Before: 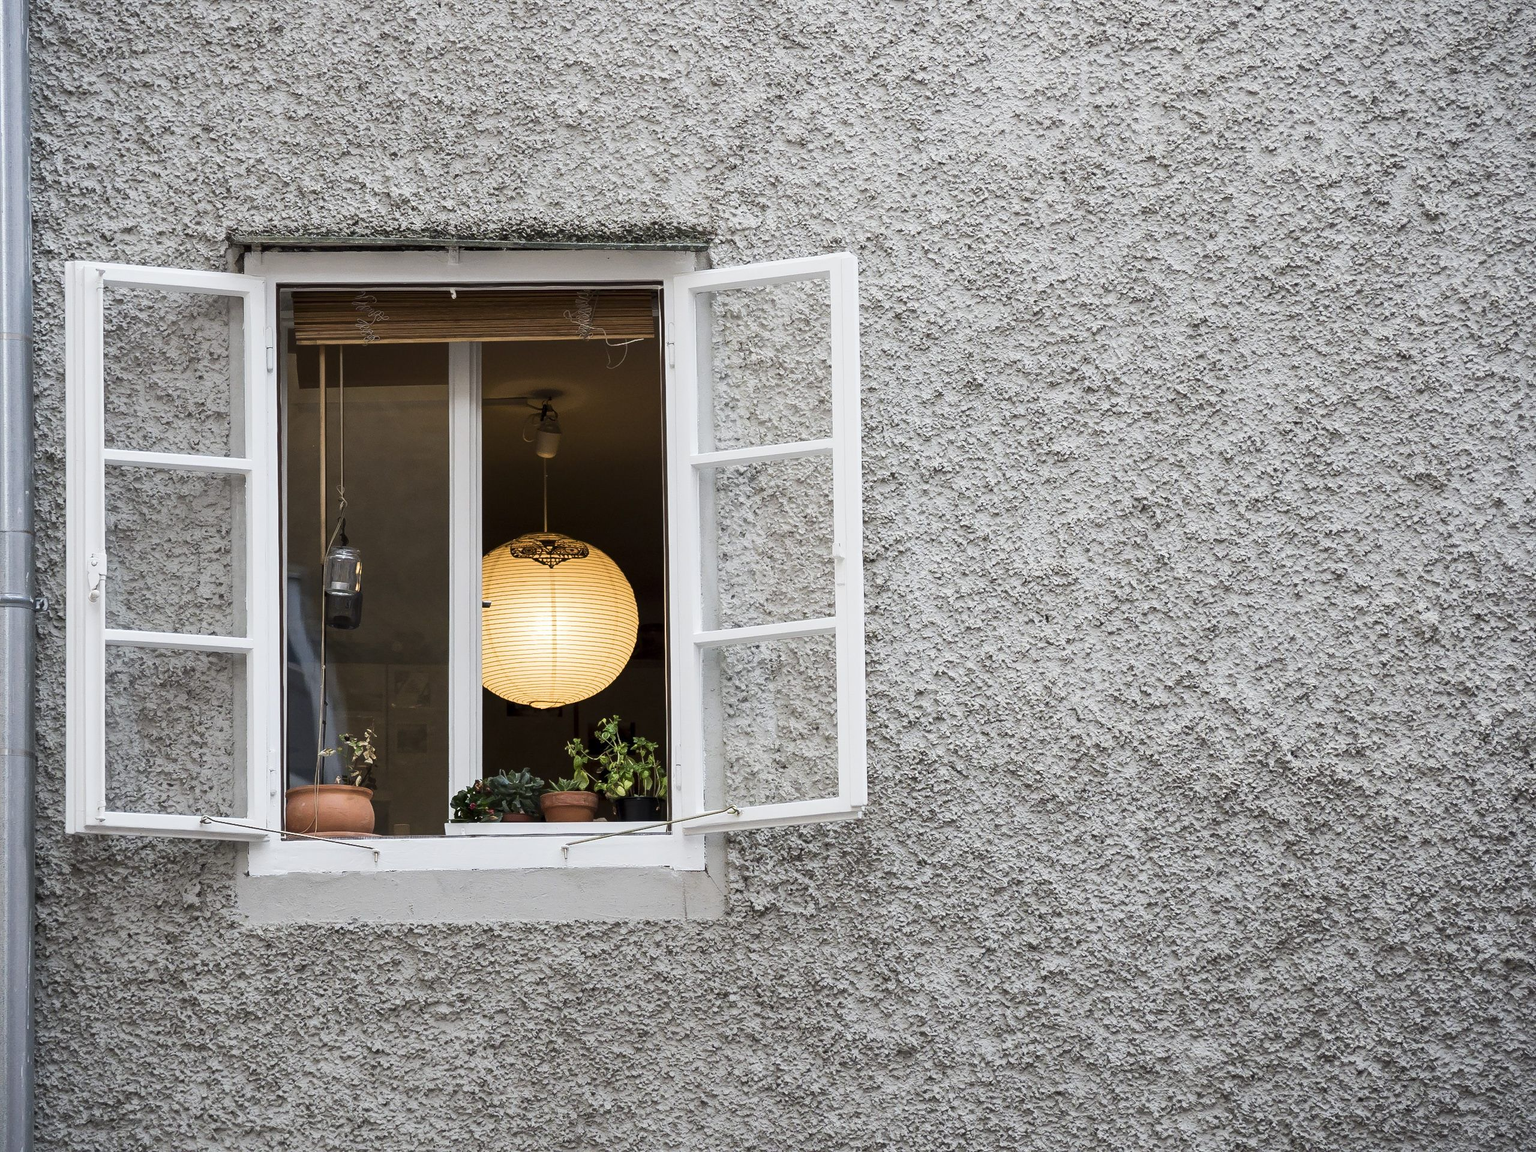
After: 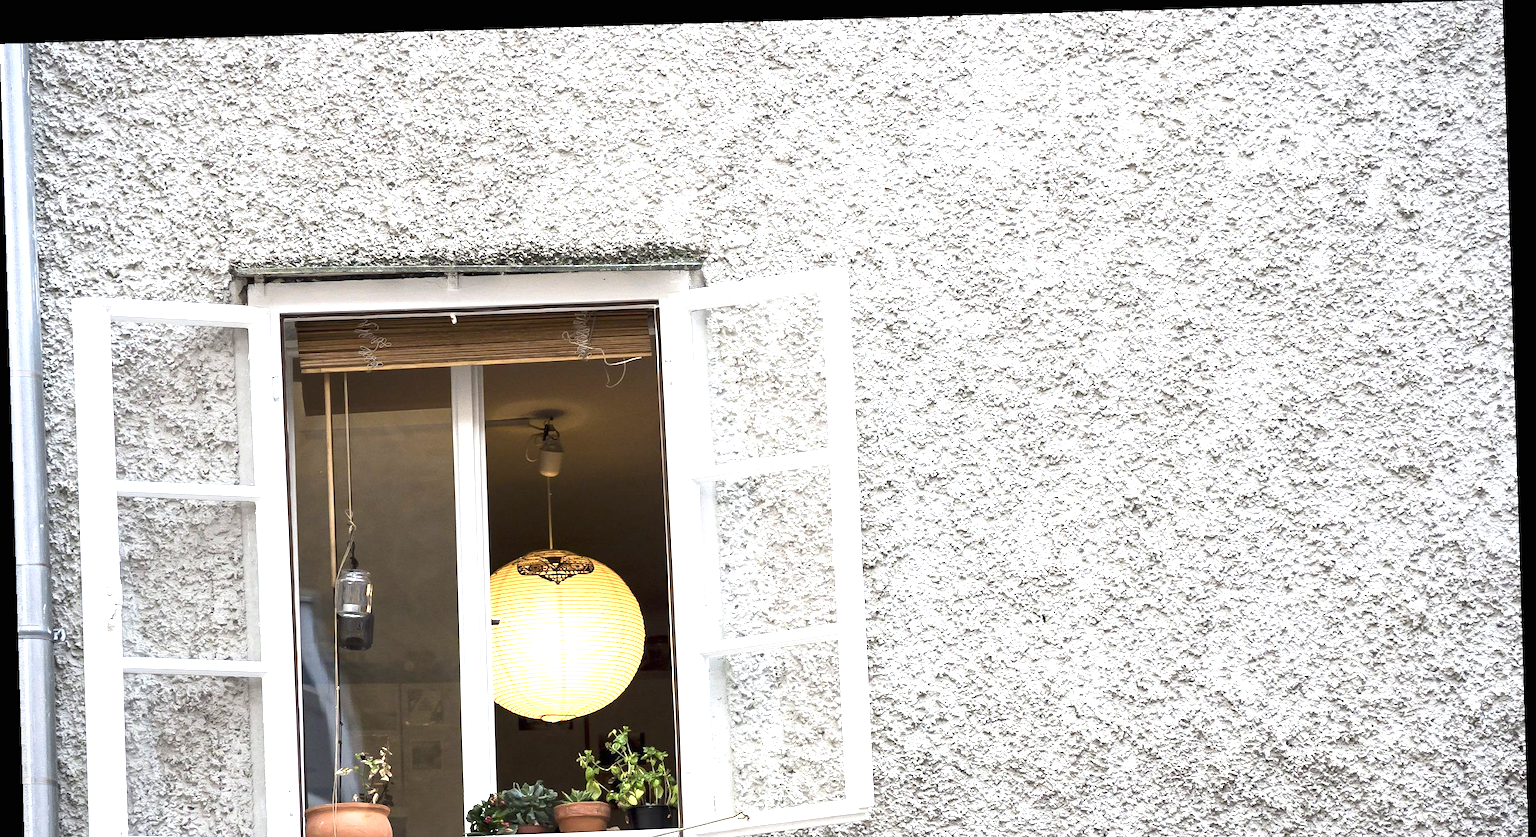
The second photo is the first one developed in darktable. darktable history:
exposure: black level correction 0, exposure 1.2 EV, compensate highlight preservation false
rotate and perspective: rotation -1.77°, lens shift (horizontal) 0.004, automatic cropping off
crop: bottom 28.576%
